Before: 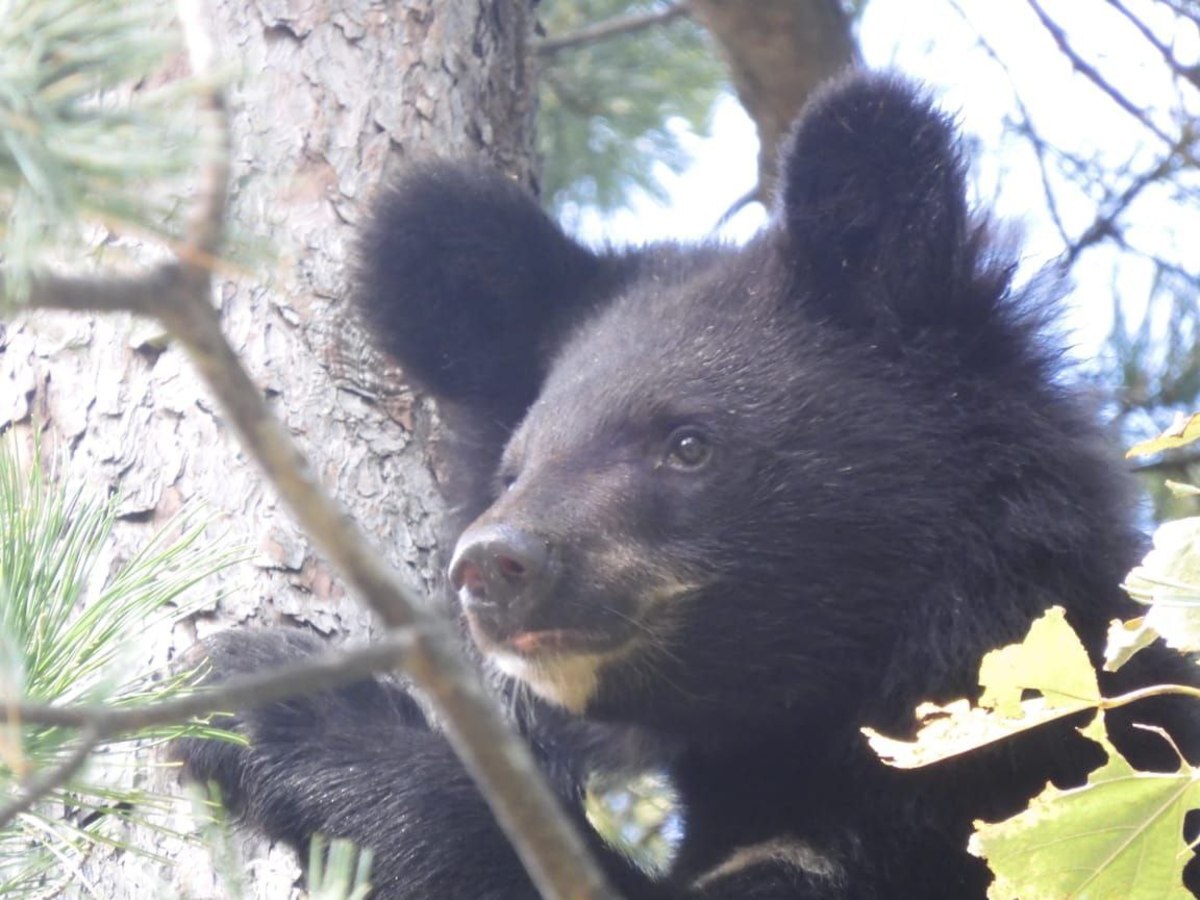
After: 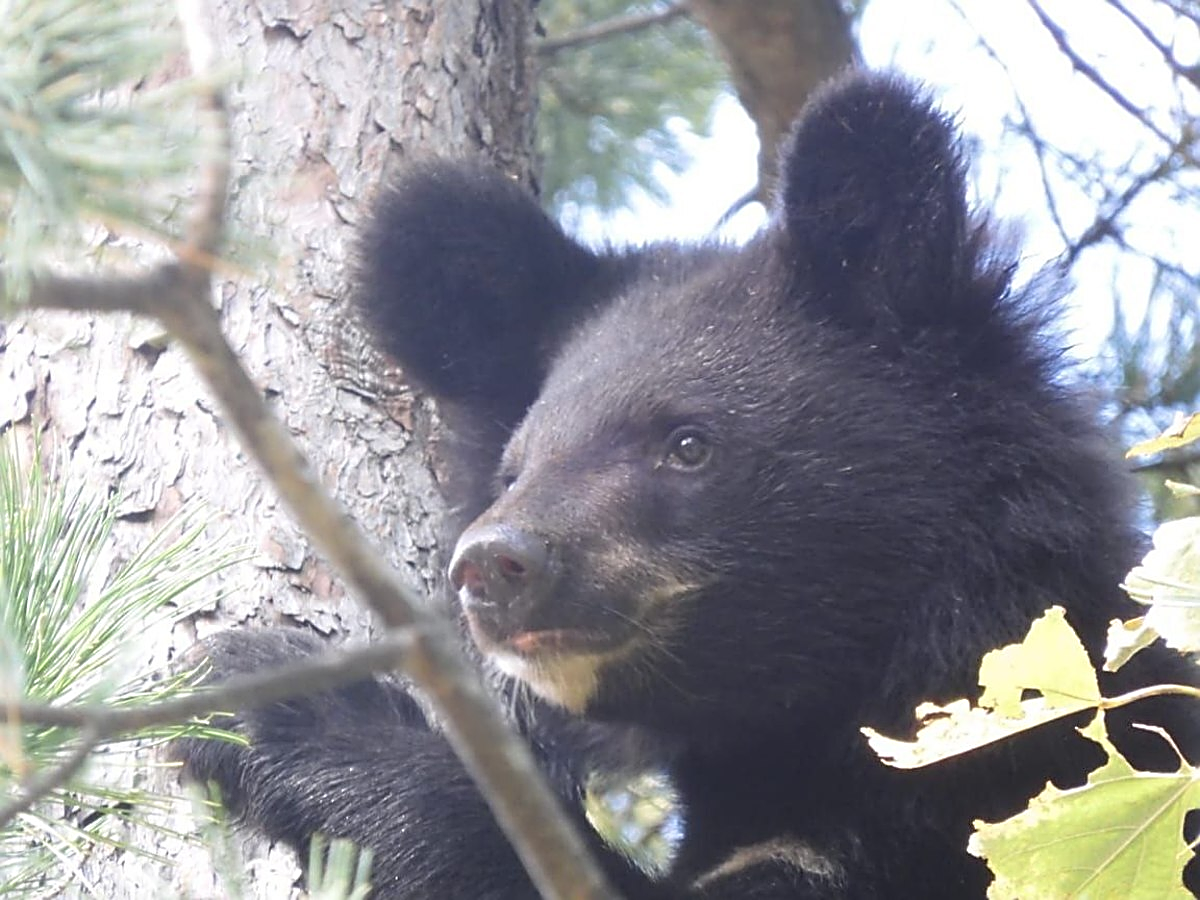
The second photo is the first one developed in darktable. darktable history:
sharpen: amount 0.91
